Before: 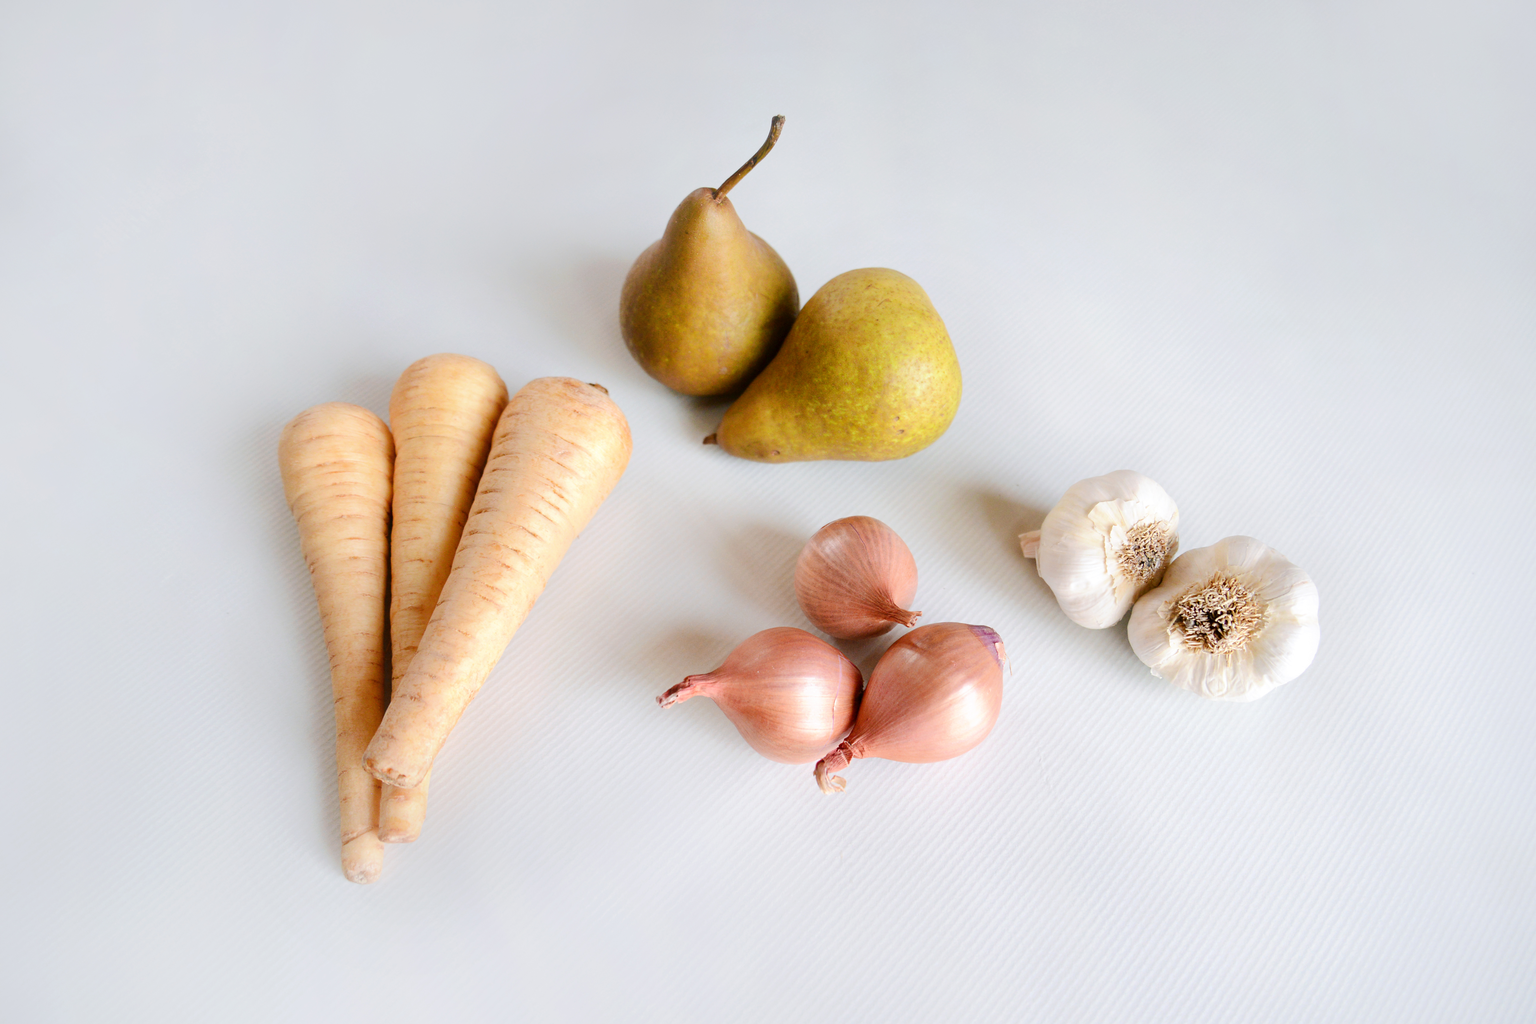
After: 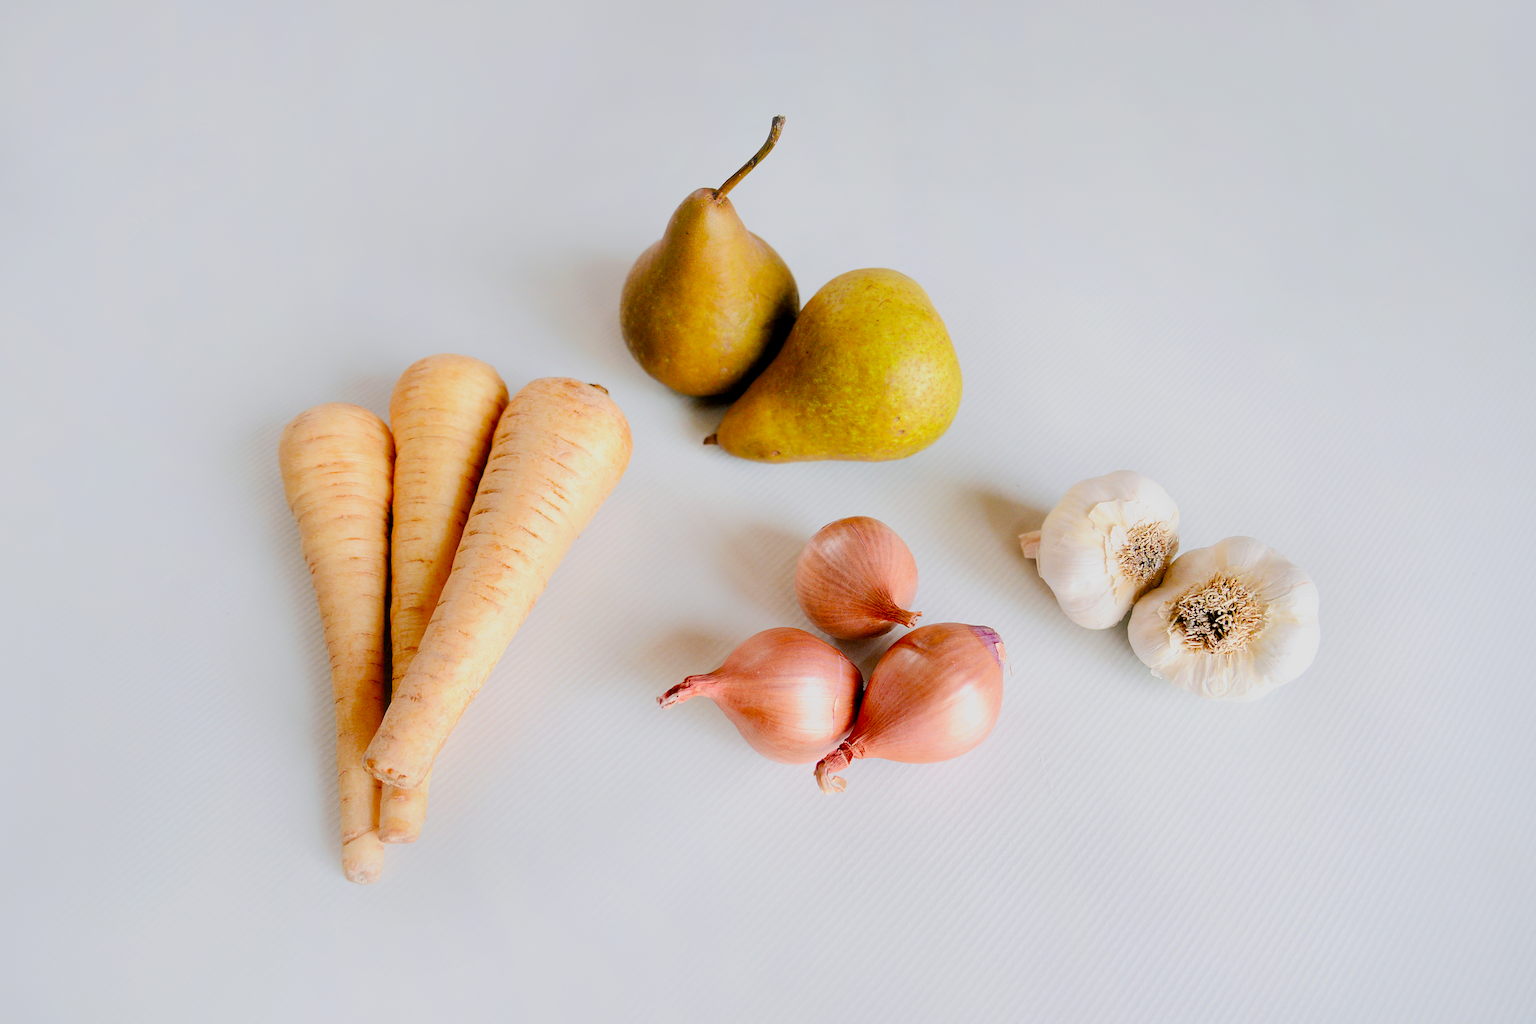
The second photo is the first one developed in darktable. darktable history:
filmic rgb: black relative exposure -7.75 EV, white relative exposure 4.4 EV, threshold 3 EV, target black luminance 0%, hardness 3.76, latitude 50.51%, contrast 1.074, highlights saturation mix 10%, shadows ↔ highlights balance -0.22%, color science v4 (2020), enable highlight reconstruction true
sharpen: on, module defaults
